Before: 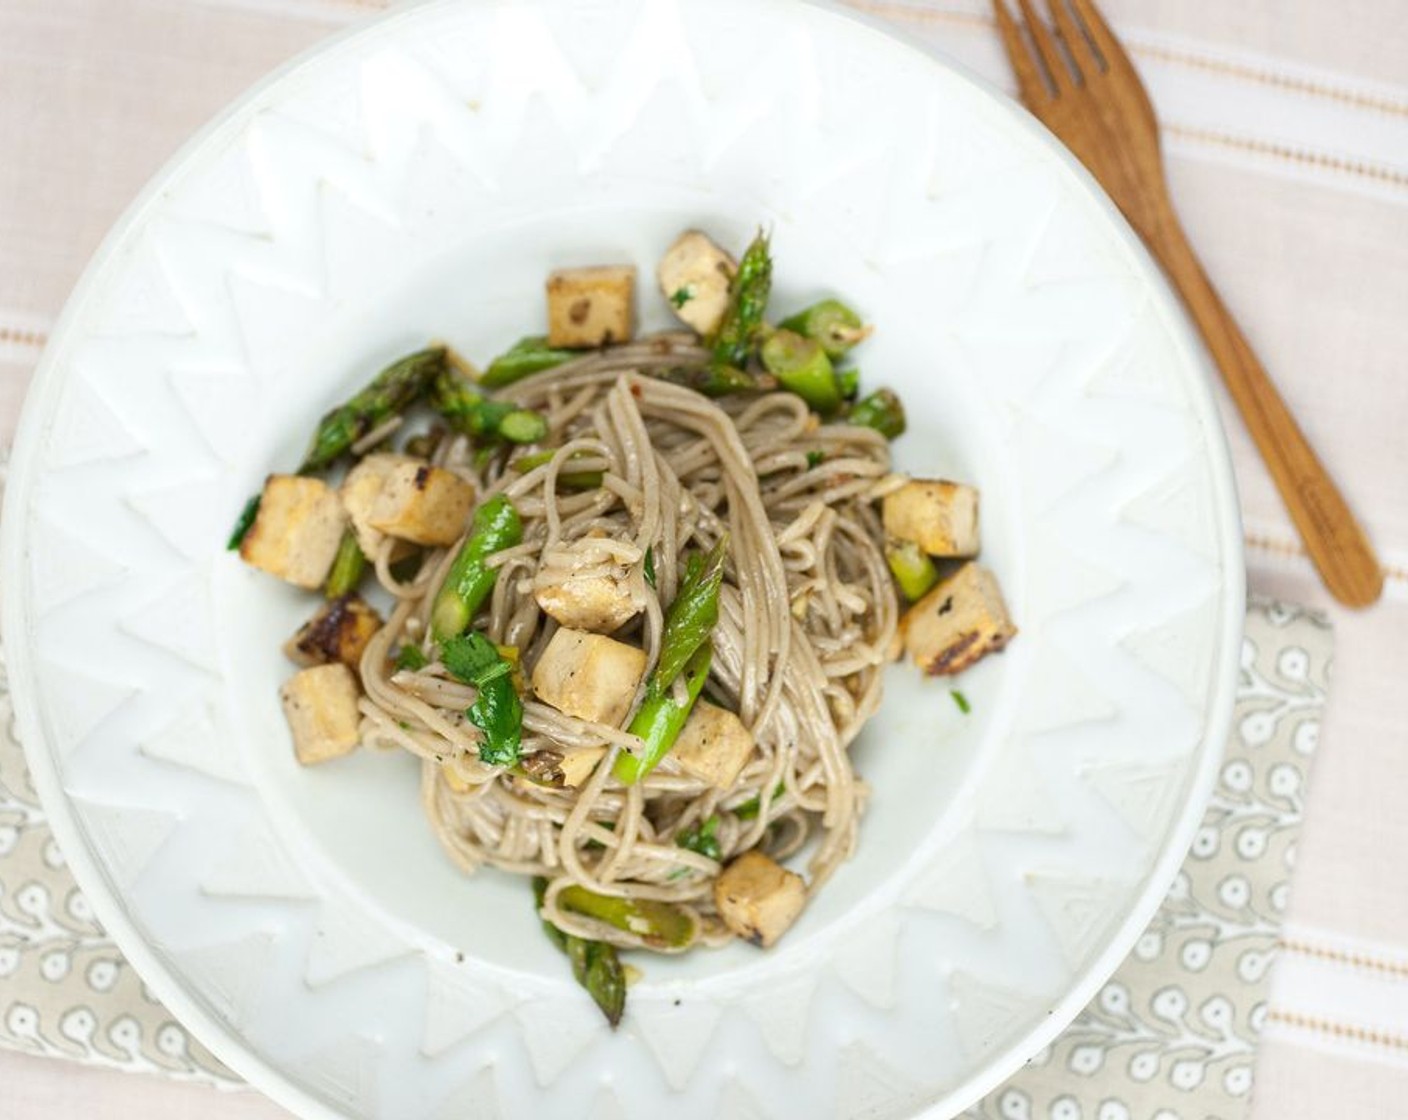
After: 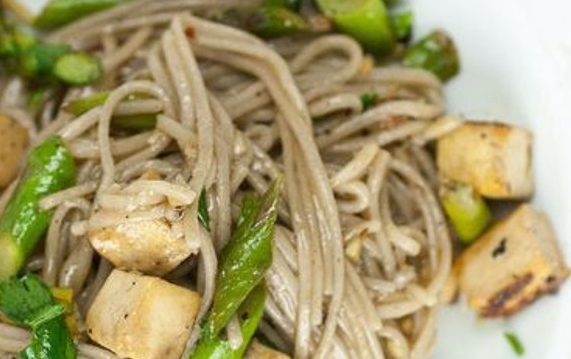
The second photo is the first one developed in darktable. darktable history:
crop: left 31.694%, top 32.002%, right 27.681%, bottom 35.88%
